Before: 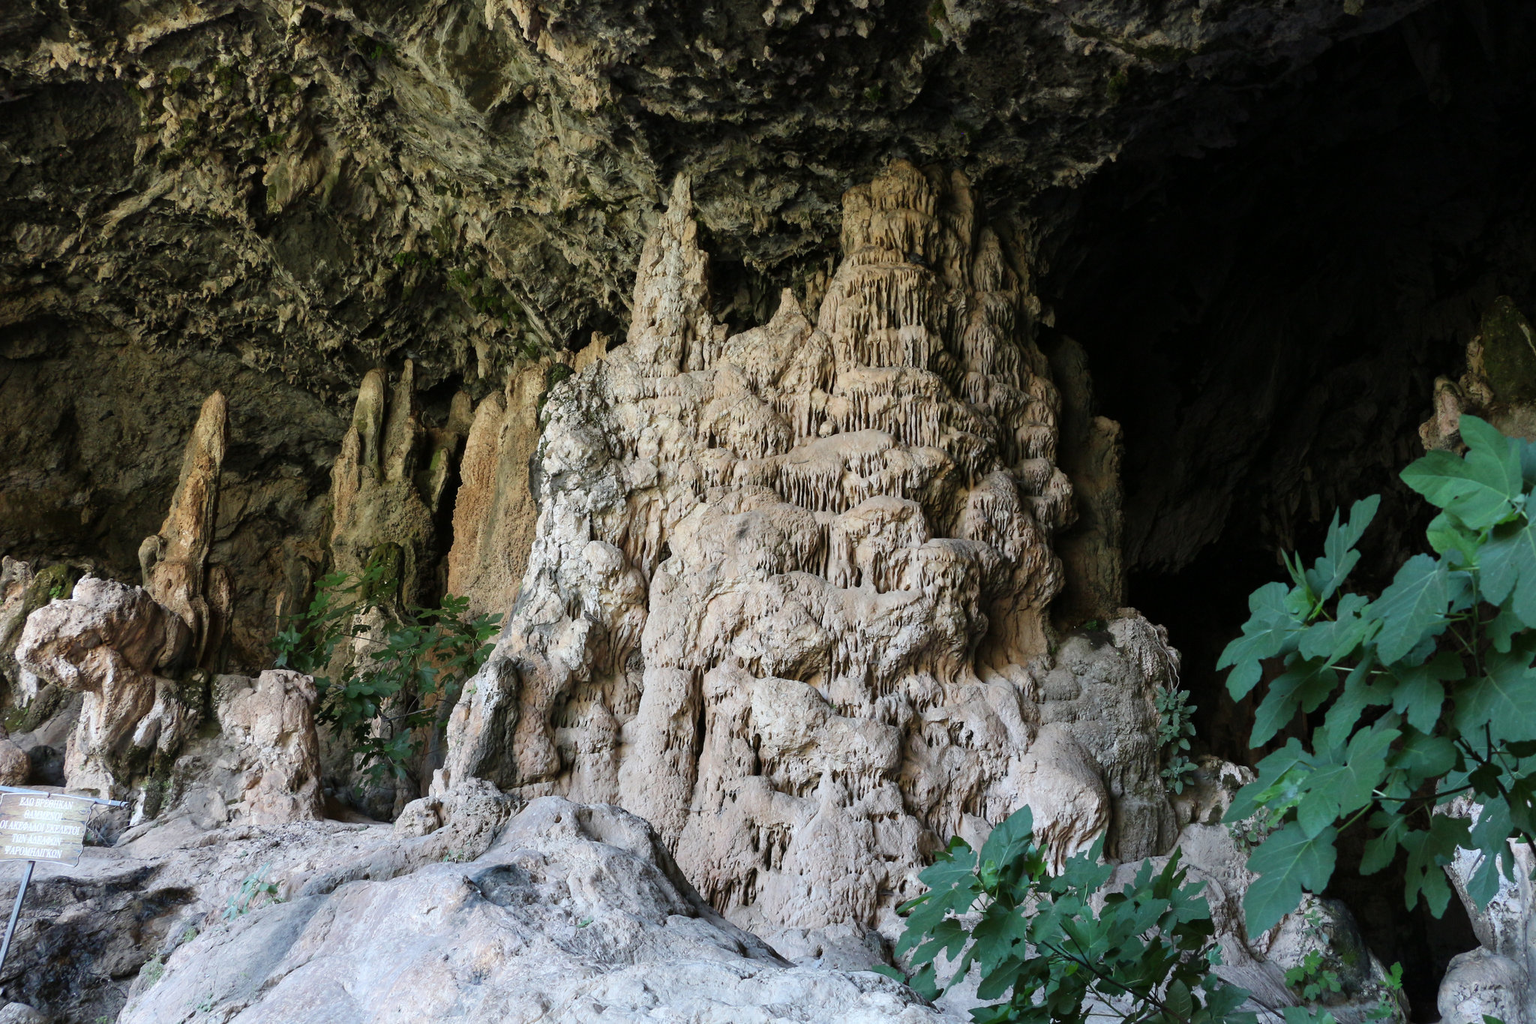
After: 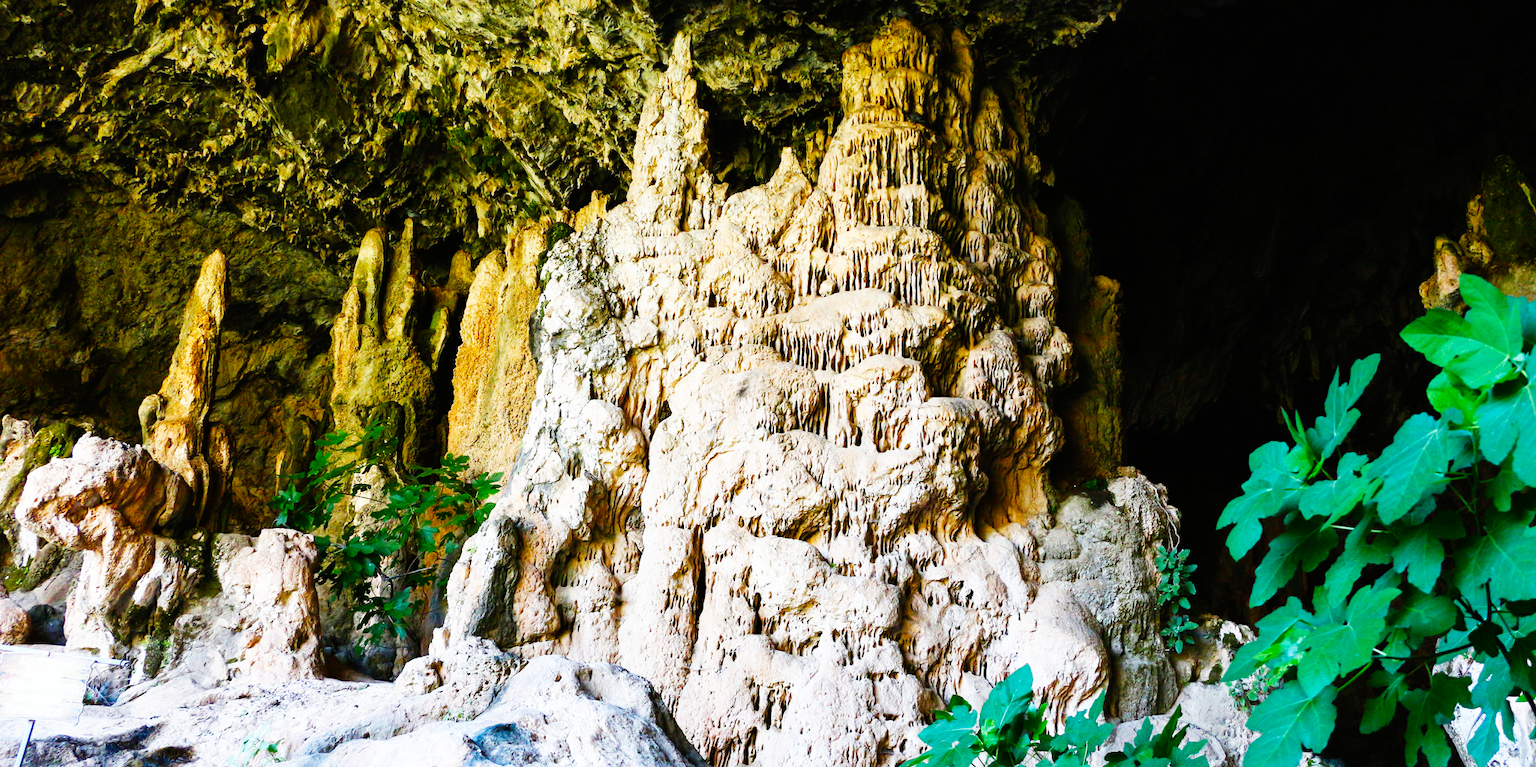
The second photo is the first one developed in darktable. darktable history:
color balance rgb: perceptual saturation grading › global saturation 20%, perceptual saturation grading › highlights -25%, perceptual saturation grading › shadows 50.52%, global vibrance 40.24%
base curve: curves: ch0 [(0, 0) (0.007, 0.004) (0.027, 0.03) (0.046, 0.07) (0.207, 0.54) (0.442, 0.872) (0.673, 0.972) (1, 1)], preserve colors none
crop: top 13.819%, bottom 11.169%
